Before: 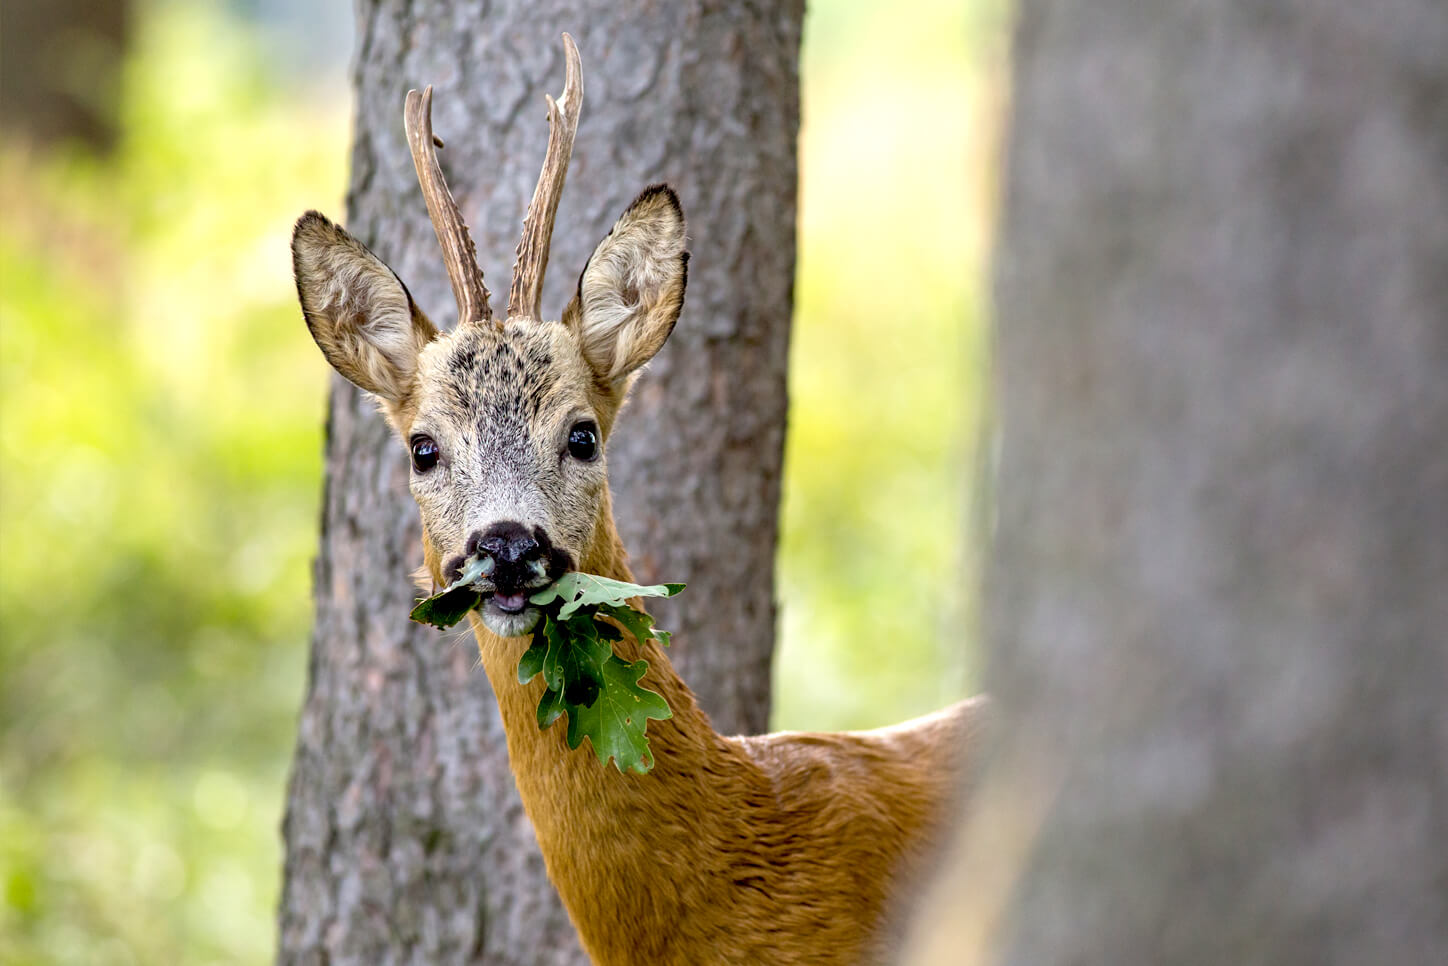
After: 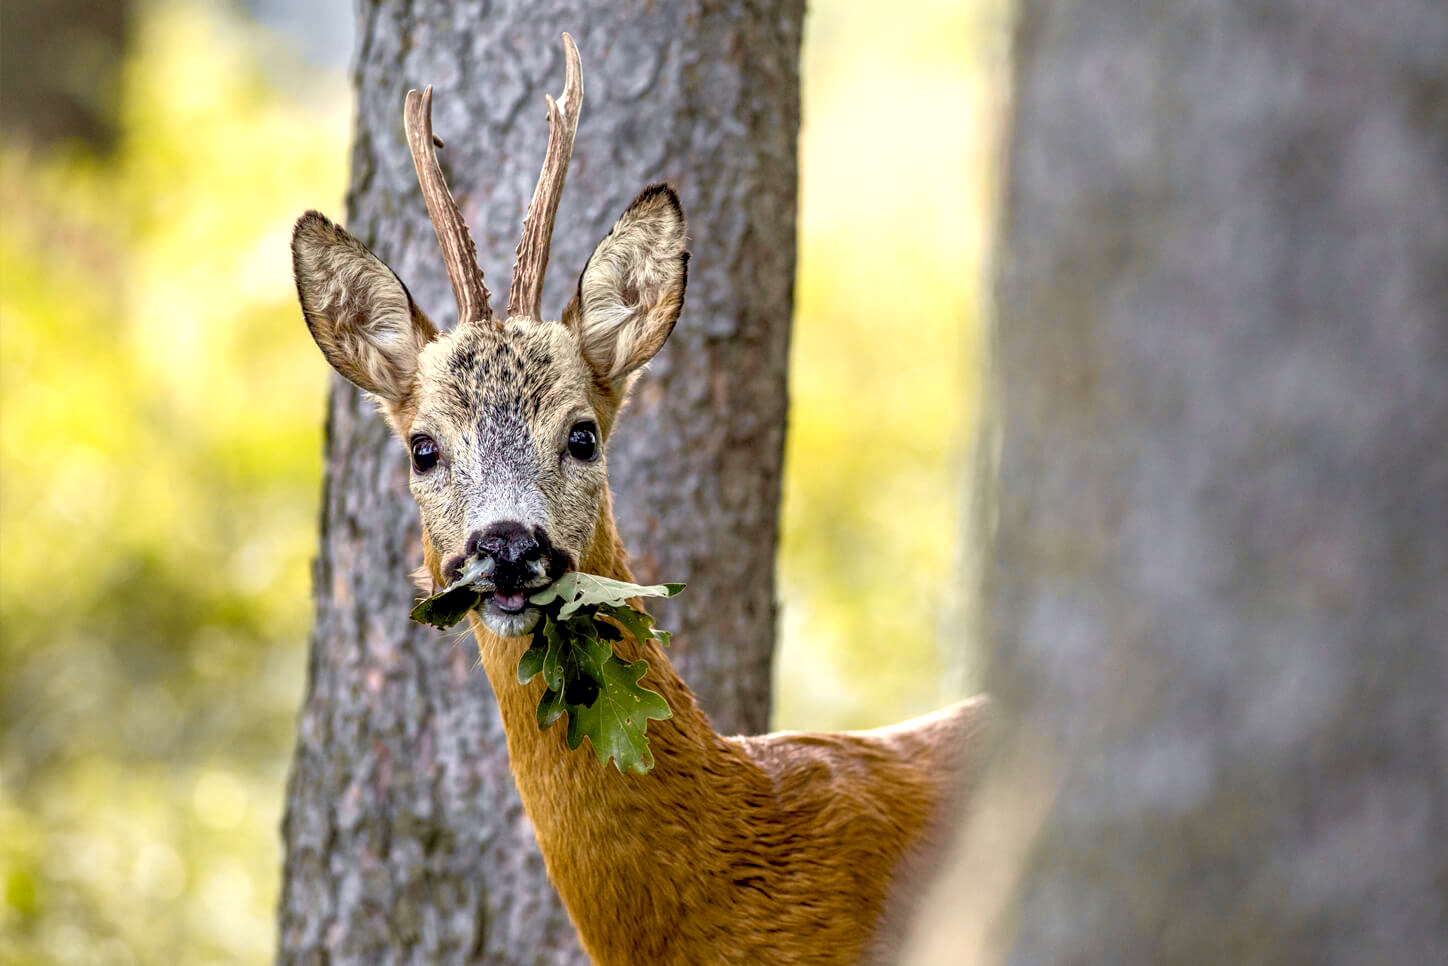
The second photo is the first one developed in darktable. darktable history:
local contrast: detail 130%
tone curve: curves: ch0 [(0, 0) (0.15, 0.17) (0.452, 0.437) (0.611, 0.588) (0.751, 0.749) (1, 1)]; ch1 [(0, 0) (0.325, 0.327) (0.412, 0.45) (0.453, 0.484) (0.5, 0.501) (0.541, 0.55) (0.617, 0.612) (0.695, 0.697) (1, 1)]; ch2 [(0, 0) (0.386, 0.397) (0.452, 0.459) (0.505, 0.498) (0.524, 0.547) (0.574, 0.566) (0.633, 0.641) (1, 1)], color space Lab, independent channels, preserve colors none
